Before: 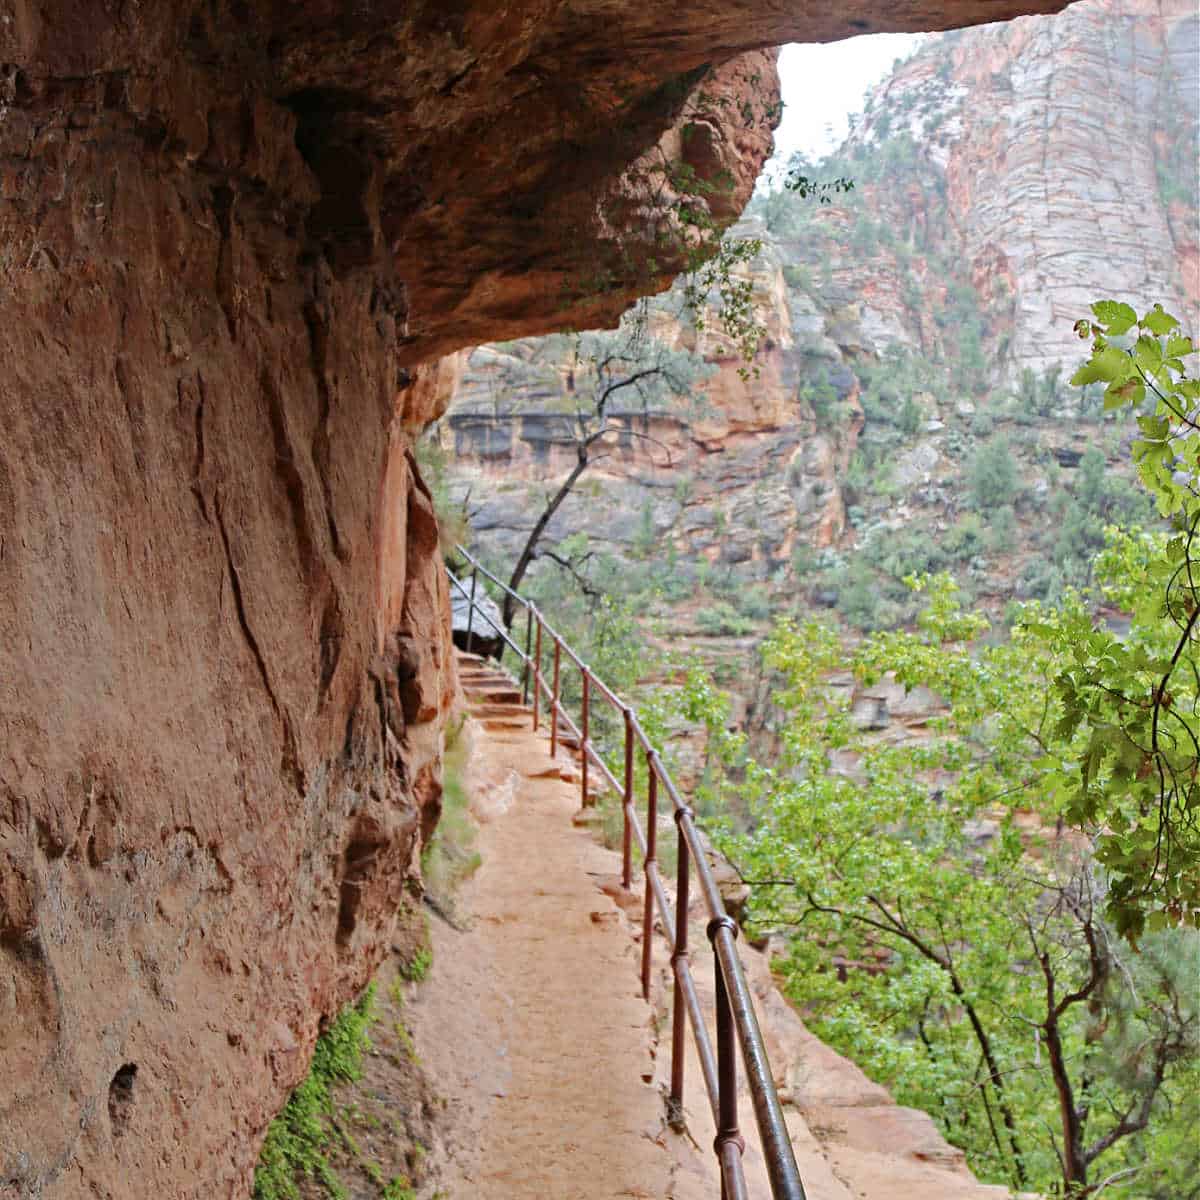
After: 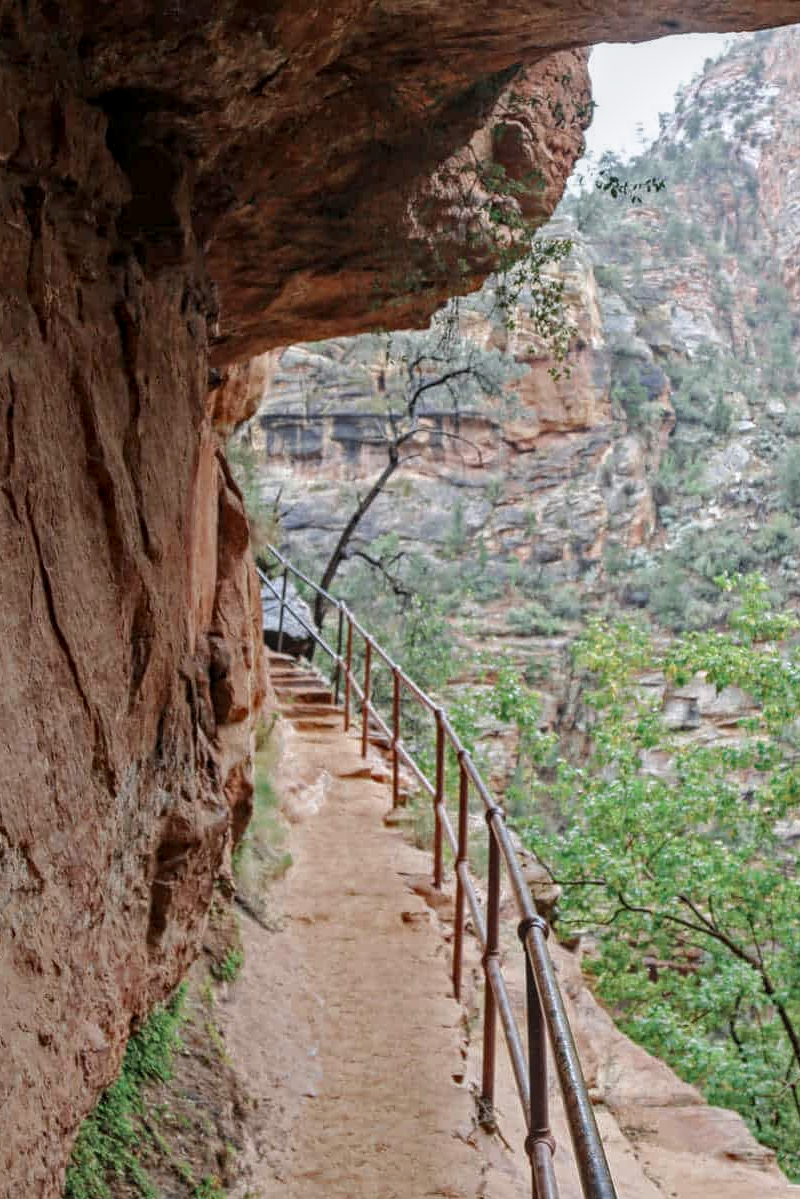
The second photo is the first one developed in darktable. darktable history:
white balance: red 0.988, blue 1.017
crop and rotate: left 15.754%, right 17.579%
local contrast: highlights 0%, shadows 0%, detail 133%
color zones: curves: ch0 [(0, 0.5) (0.125, 0.4) (0.25, 0.5) (0.375, 0.4) (0.5, 0.4) (0.625, 0.35) (0.75, 0.35) (0.875, 0.5)]; ch1 [(0, 0.35) (0.125, 0.45) (0.25, 0.35) (0.375, 0.35) (0.5, 0.35) (0.625, 0.35) (0.75, 0.45) (0.875, 0.35)]; ch2 [(0, 0.6) (0.125, 0.5) (0.25, 0.5) (0.375, 0.6) (0.5, 0.6) (0.625, 0.5) (0.75, 0.5) (0.875, 0.5)]
